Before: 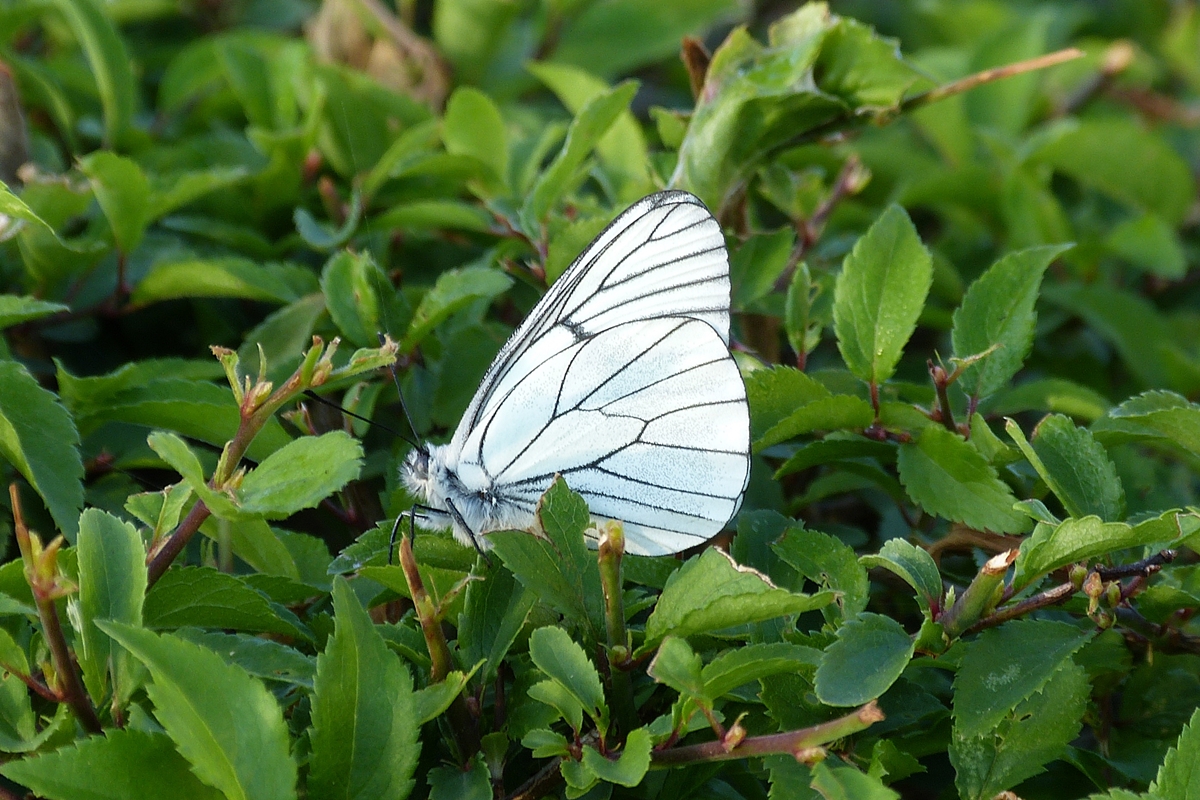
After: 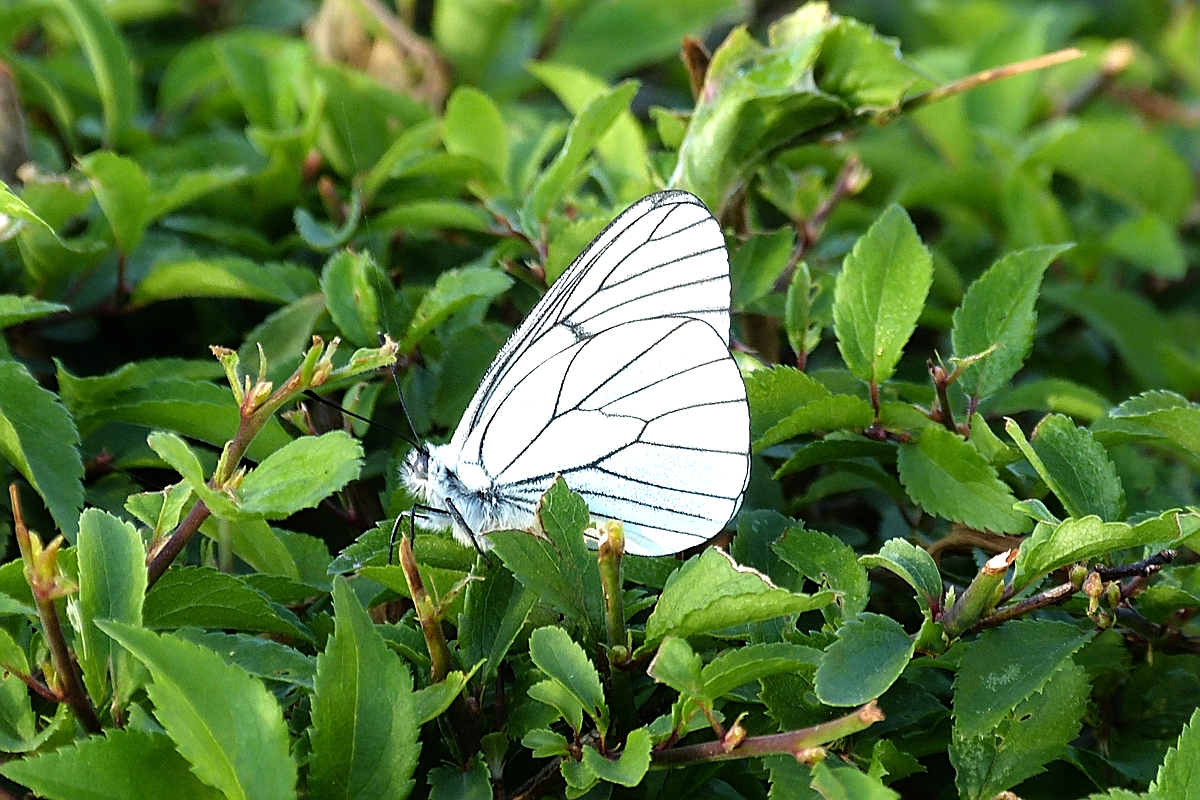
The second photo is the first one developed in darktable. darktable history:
tone equalizer: -8 EV -0.761 EV, -7 EV -0.68 EV, -6 EV -0.572 EV, -5 EV -0.373 EV, -3 EV 0.385 EV, -2 EV 0.6 EV, -1 EV 0.693 EV, +0 EV 0.755 EV
sharpen: radius 1.975
